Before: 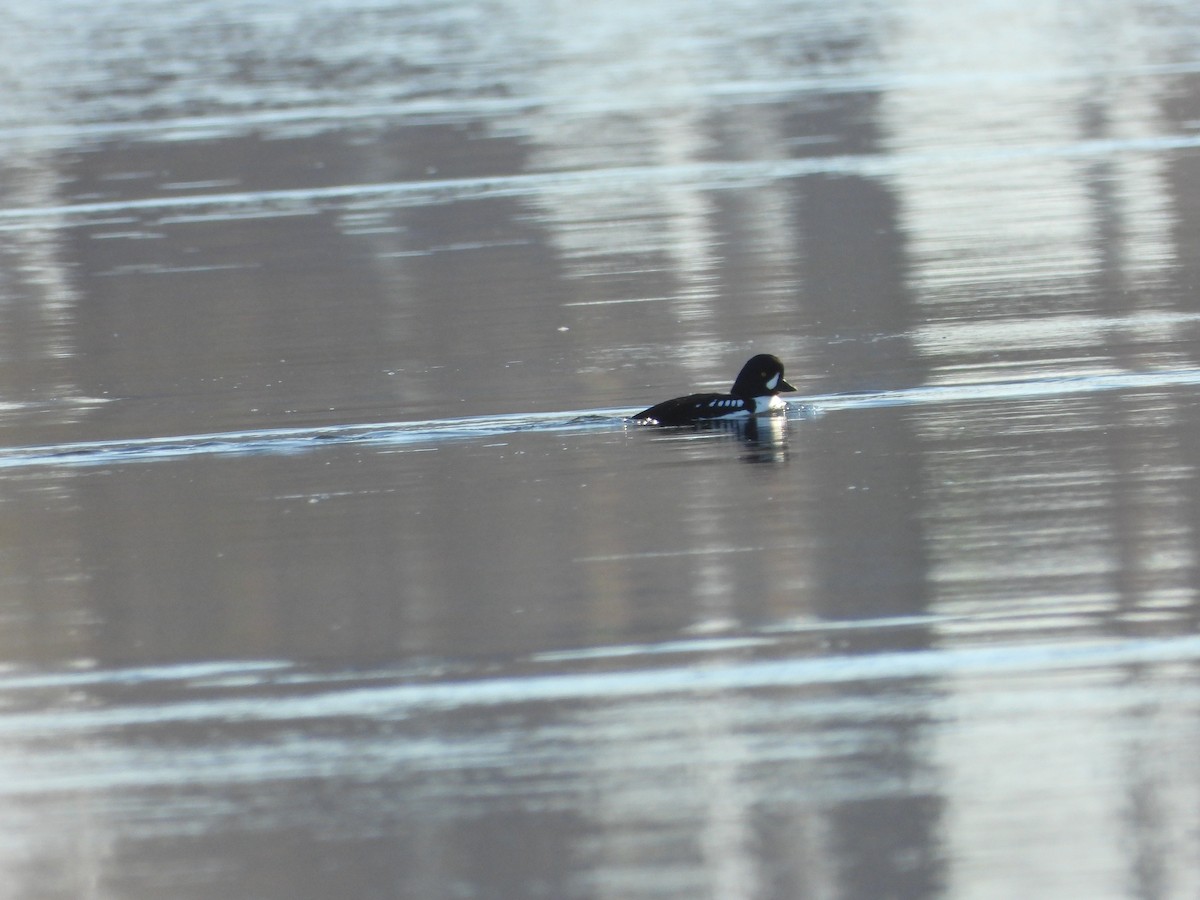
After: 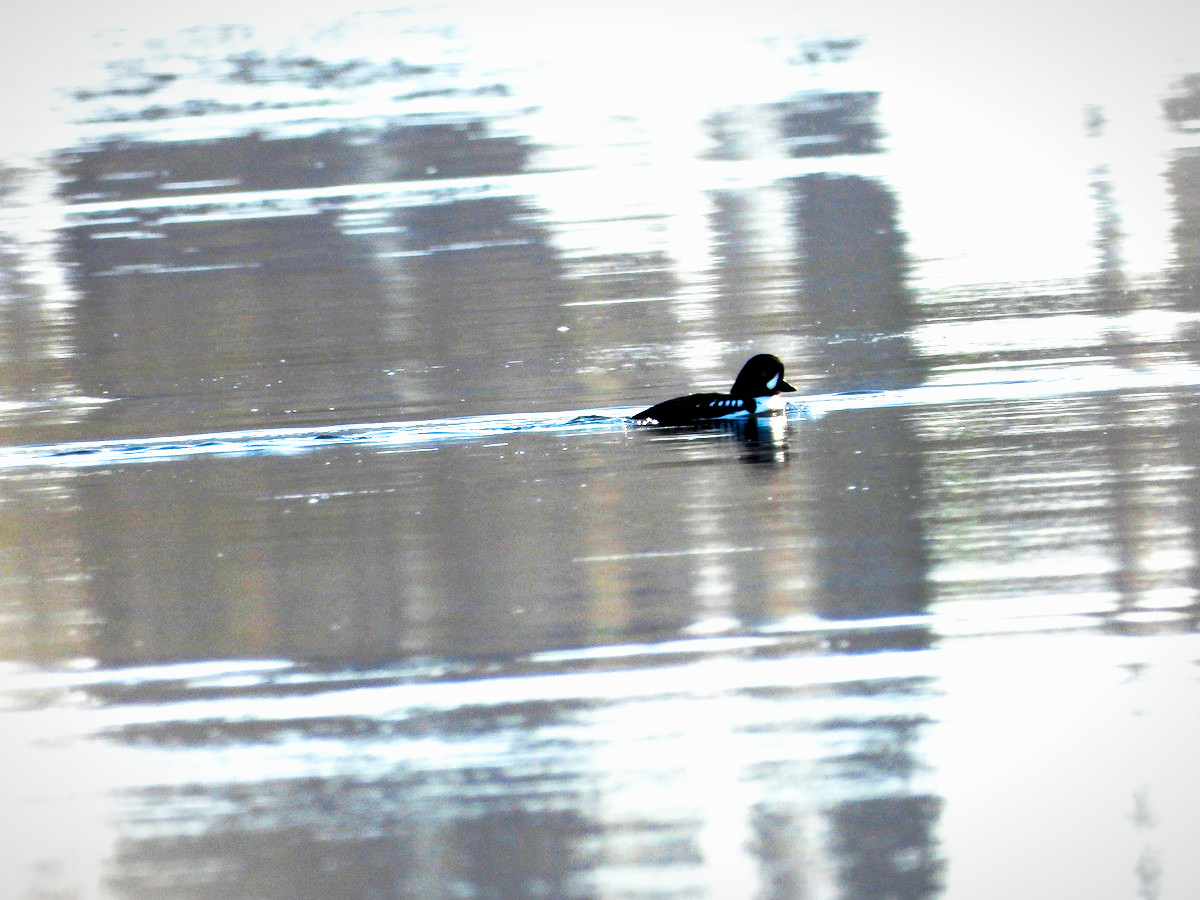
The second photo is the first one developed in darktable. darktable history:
tone curve: curves: ch0 [(0, 0) (0.003, 0) (0.011, 0) (0.025, 0) (0.044, 0.001) (0.069, 0.003) (0.1, 0.003) (0.136, 0.006) (0.177, 0.014) (0.224, 0.056) (0.277, 0.128) (0.335, 0.218) (0.399, 0.346) (0.468, 0.512) (0.543, 0.713) (0.623, 0.898) (0.709, 0.987) (0.801, 0.99) (0.898, 0.99) (1, 1)], preserve colors none
vignetting: fall-off start 100%, brightness -0.282, width/height ratio 1.31
